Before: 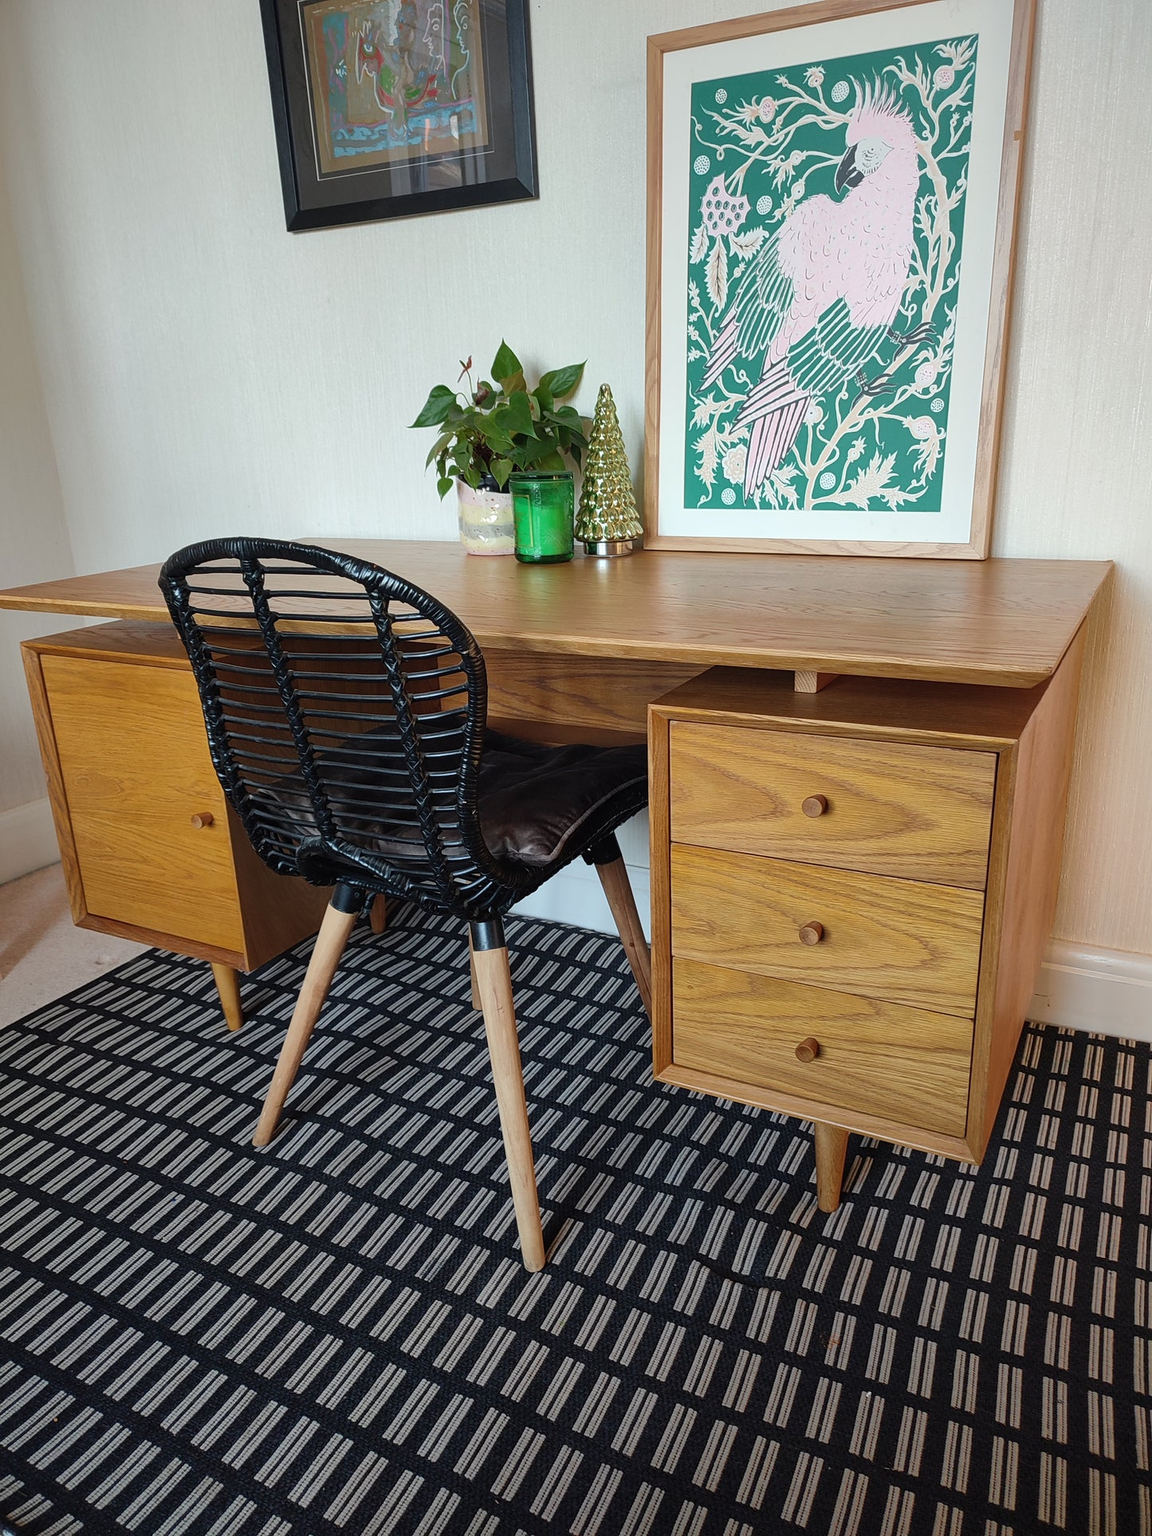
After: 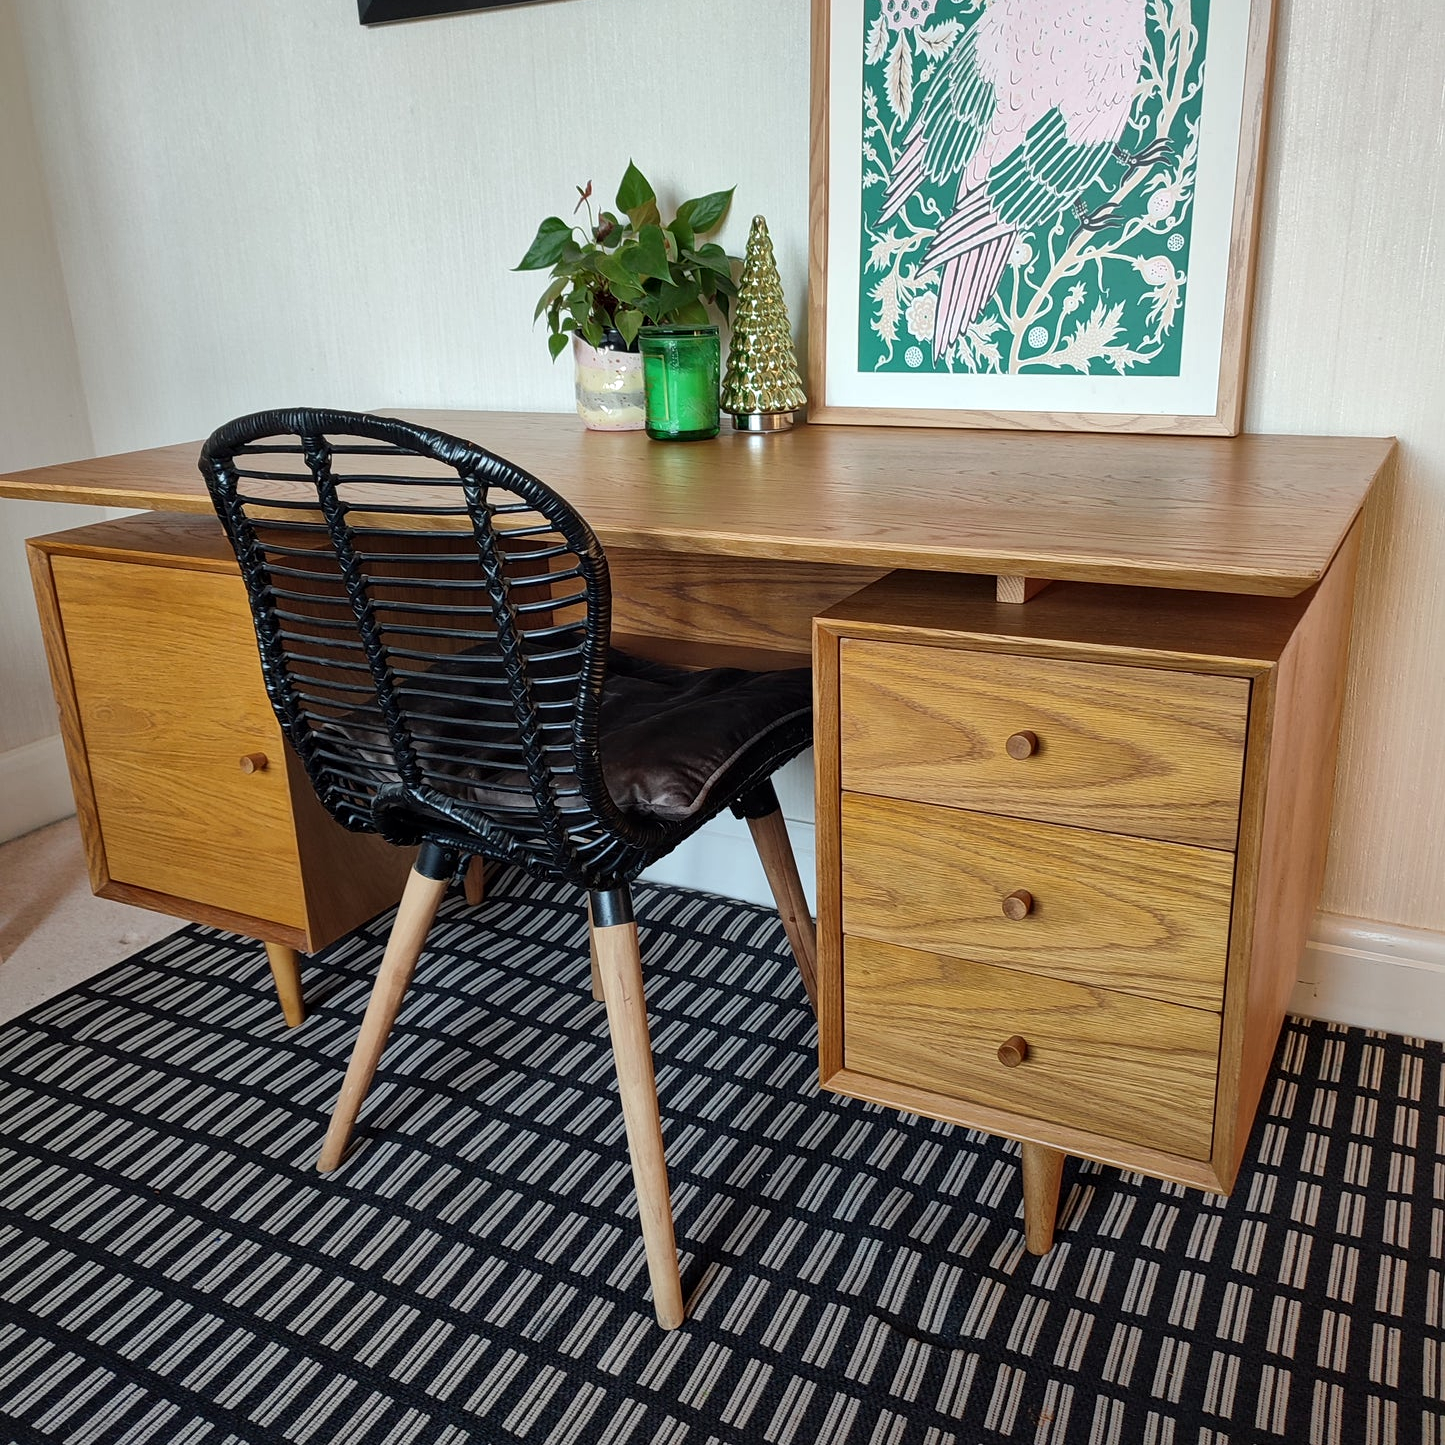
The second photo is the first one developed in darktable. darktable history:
crop: top 13.819%, bottom 11.169%
local contrast: mode bilateral grid, contrast 30, coarseness 25, midtone range 0.2
